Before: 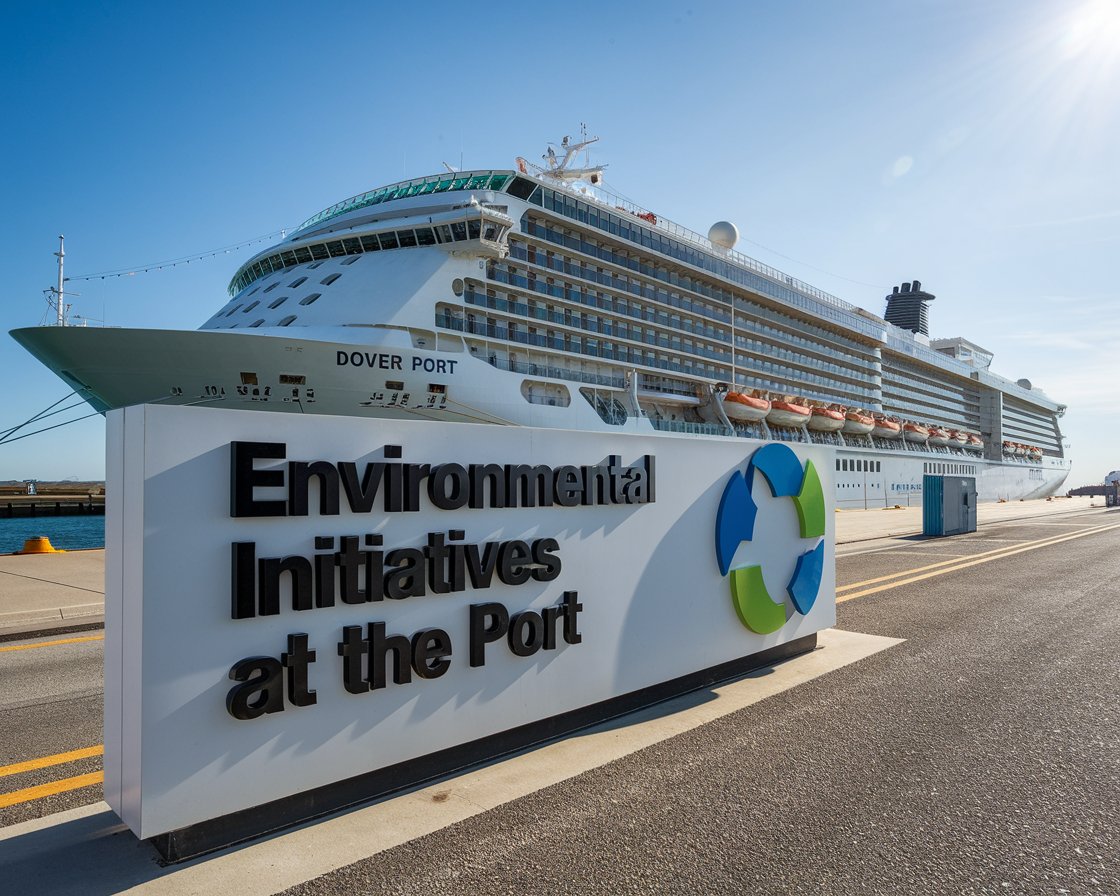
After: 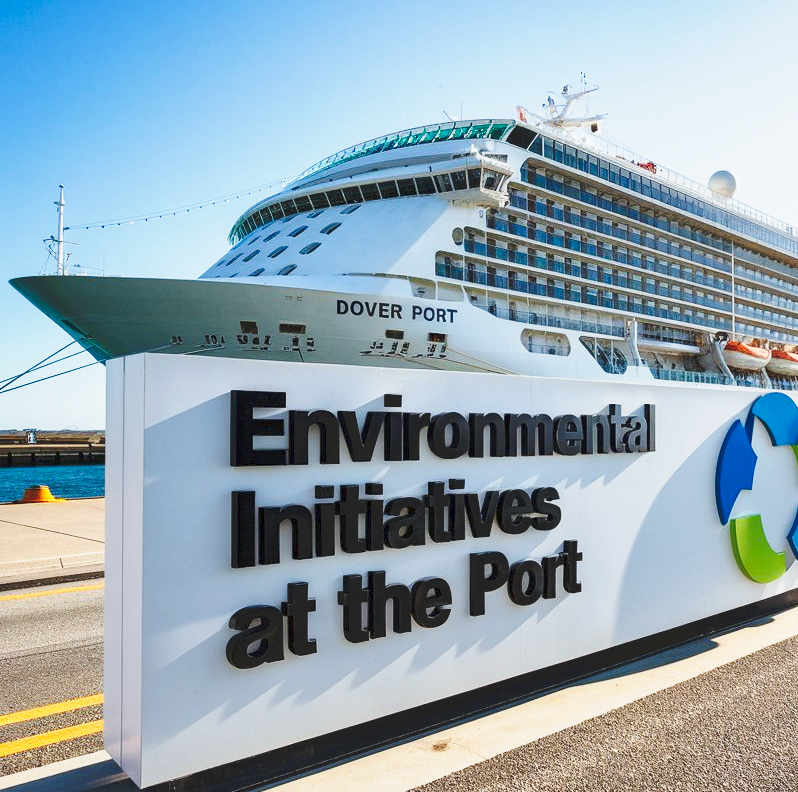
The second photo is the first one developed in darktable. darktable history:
crop: top 5.761%, right 27.852%, bottom 5.637%
tone curve: curves: ch0 [(0, 0) (0.003, 0.037) (0.011, 0.061) (0.025, 0.104) (0.044, 0.145) (0.069, 0.145) (0.1, 0.127) (0.136, 0.175) (0.177, 0.207) (0.224, 0.252) (0.277, 0.341) (0.335, 0.446) (0.399, 0.554) (0.468, 0.658) (0.543, 0.757) (0.623, 0.843) (0.709, 0.919) (0.801, 0.958) (0.898, 0.975) (1, 1)], preserve colors none
